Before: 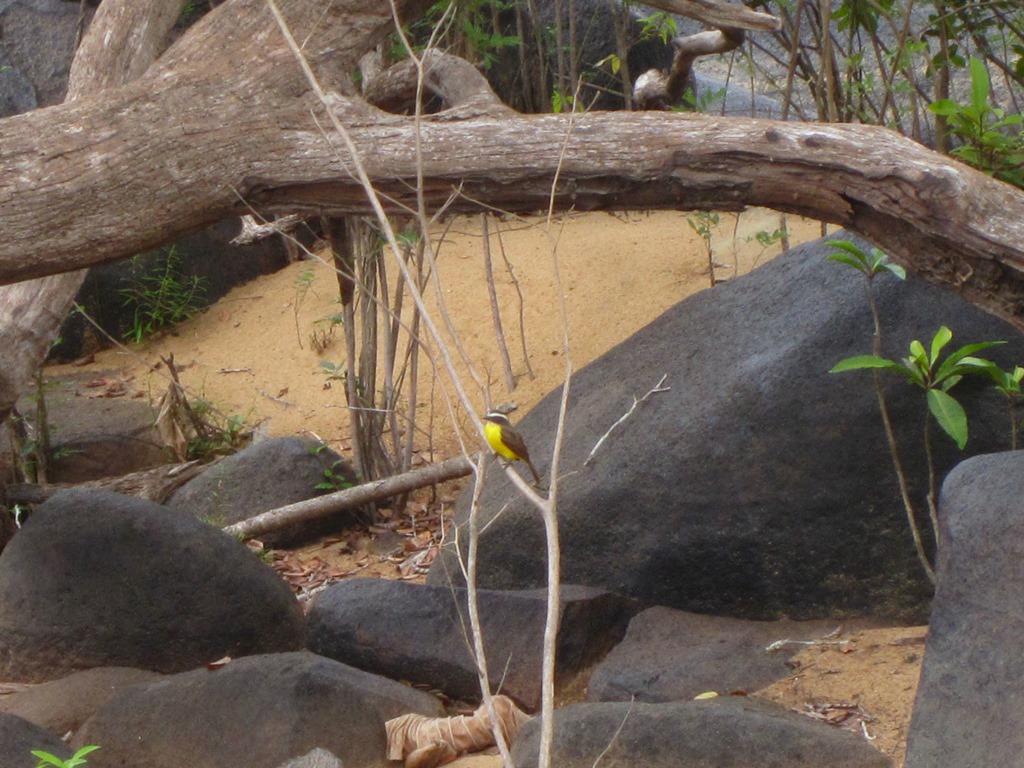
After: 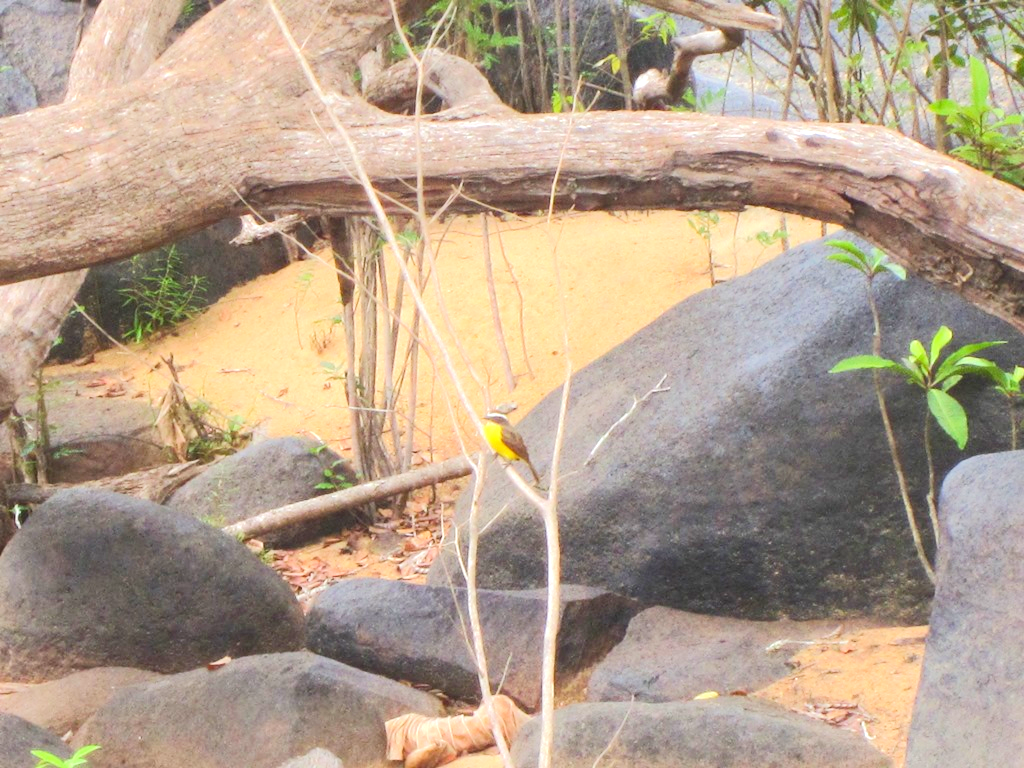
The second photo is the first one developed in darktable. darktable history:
tone equalizer: -8 EV 1.98 EV, -7 EV 1.99 EV, -6 EV 1.99 EV, -5 EV 1.99 EV, -4 EV 1.96 EV, -3 EV 1.47 EV, -2 EV 0.975 EV, -1 EV 0.517 EV, edges refinement/feathering 500, mask exposure compensation -1.57 EV, preserve details no
